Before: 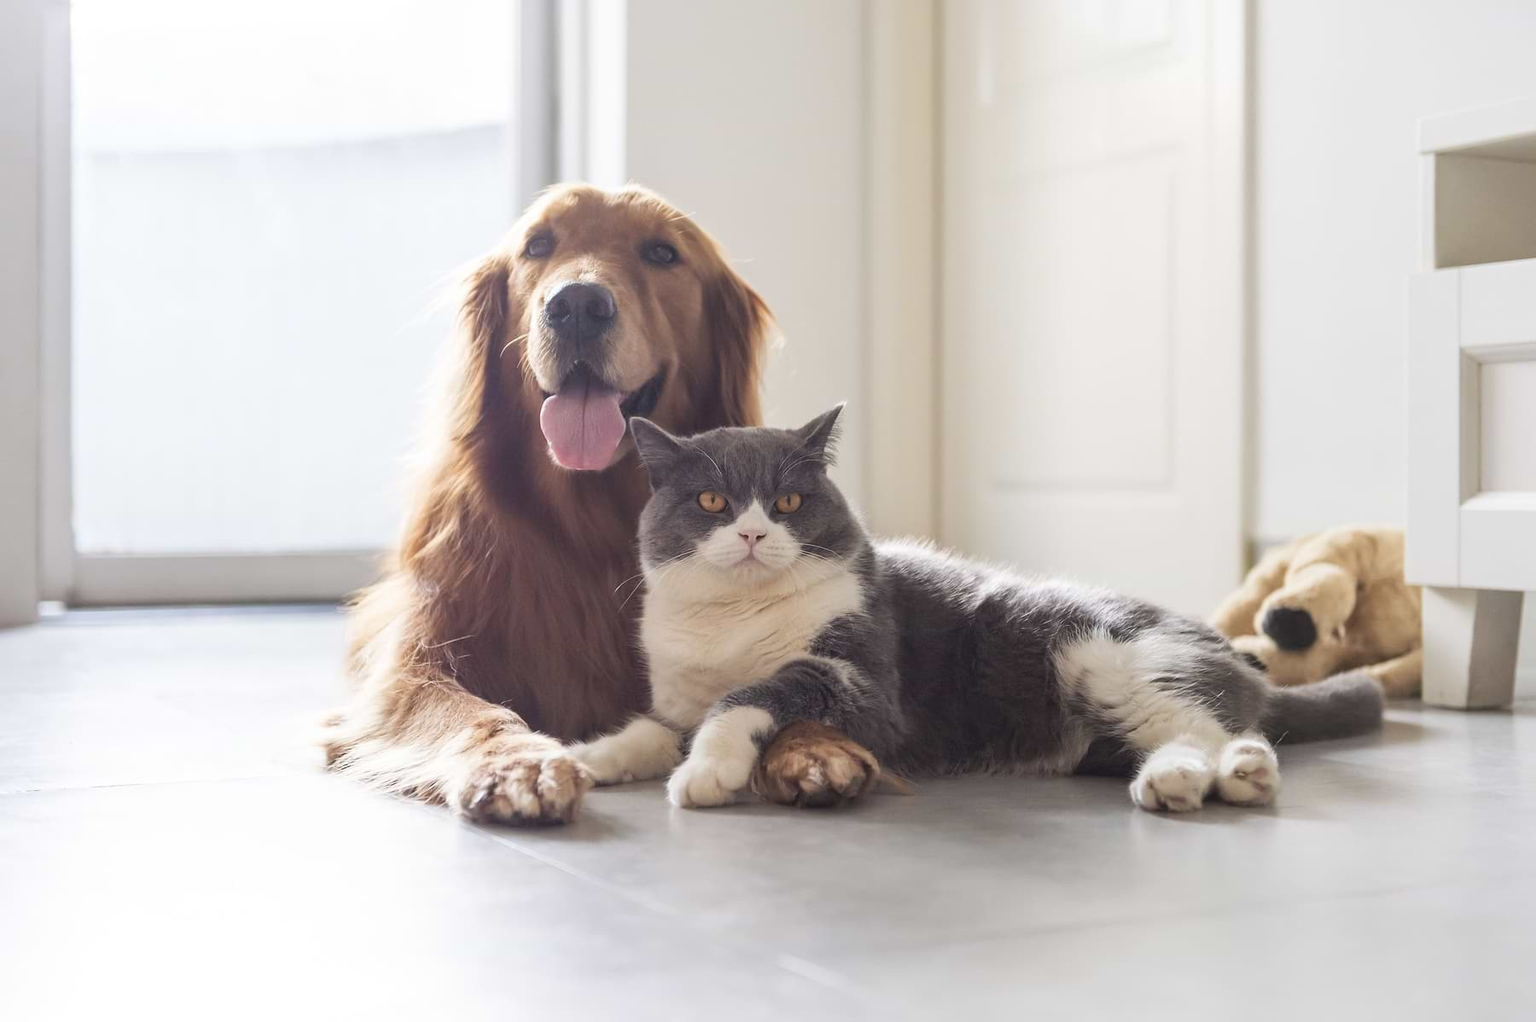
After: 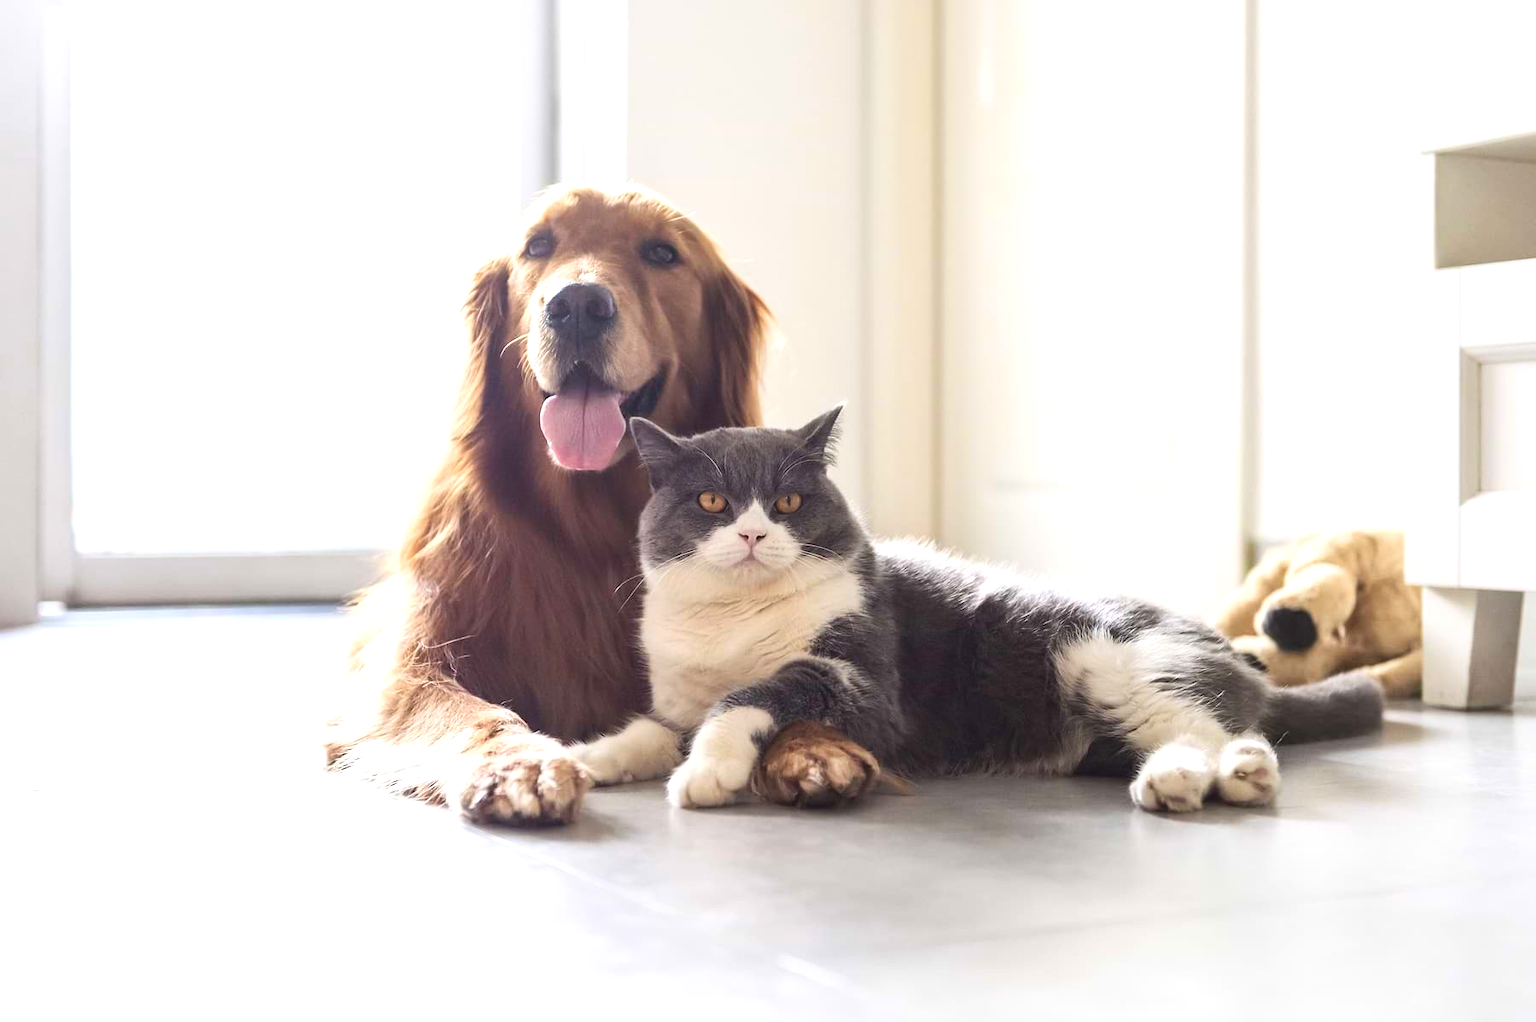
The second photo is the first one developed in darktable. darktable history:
contrast brightness saturation: contrast 0.125, brightness -0.055, saturation 0.154
exposure: black level correction 0, exposure 0.498 EV, compensate highlight preservation false
